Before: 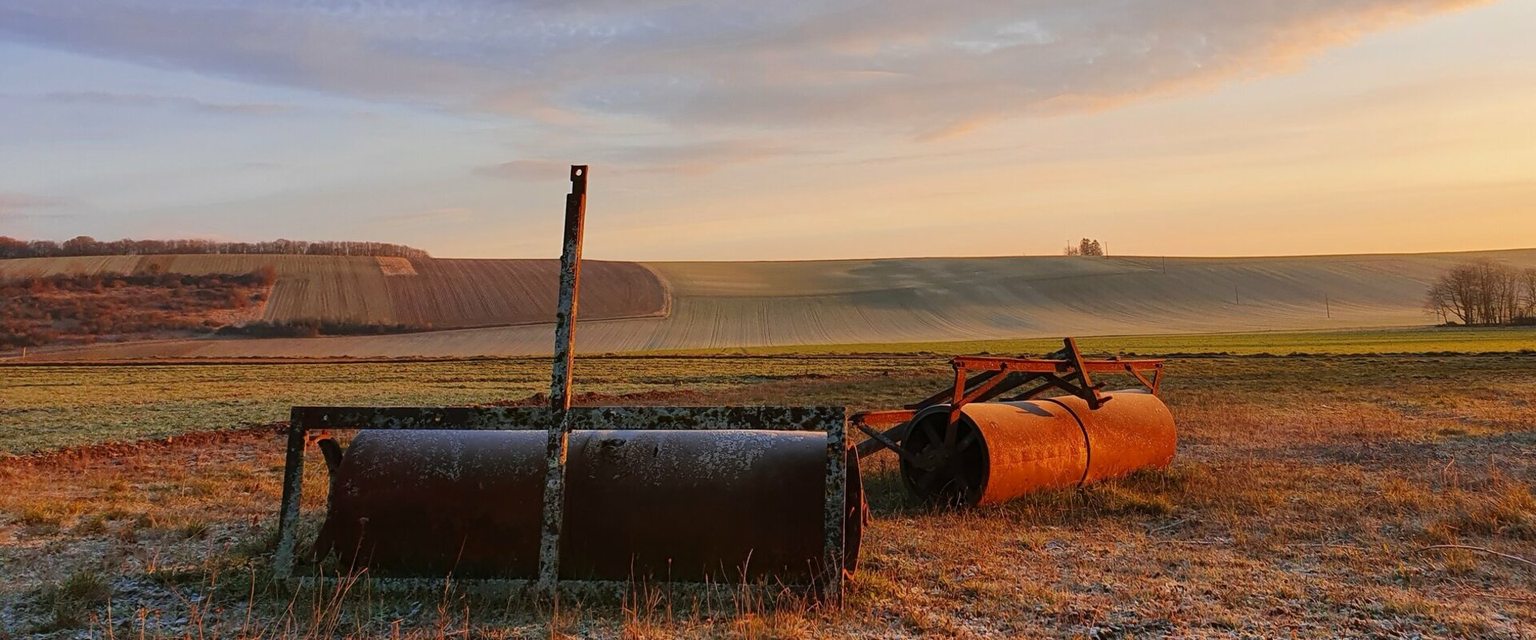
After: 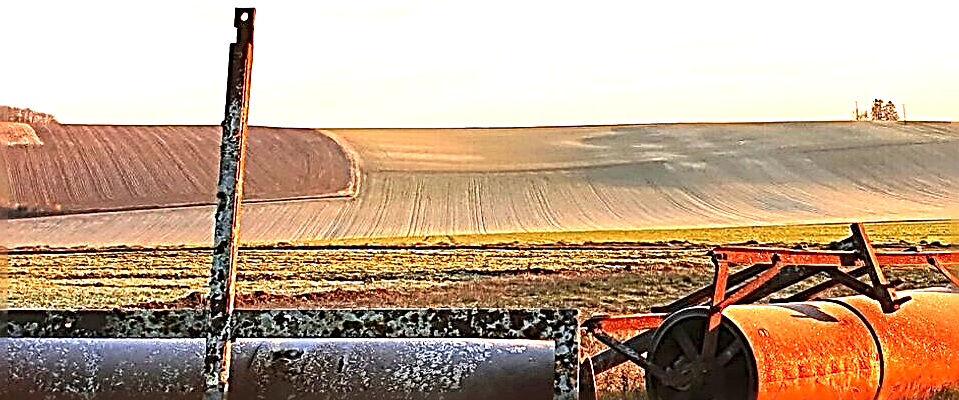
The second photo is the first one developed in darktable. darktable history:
exposure: black level correction 0, exposure 1.6 EV, compensate exposure bias true, compensate highlight preservation false
crop: left 25%, top 25%, right 25%, bottom 25%
sharpen: radius 3.158, amount 1.731
